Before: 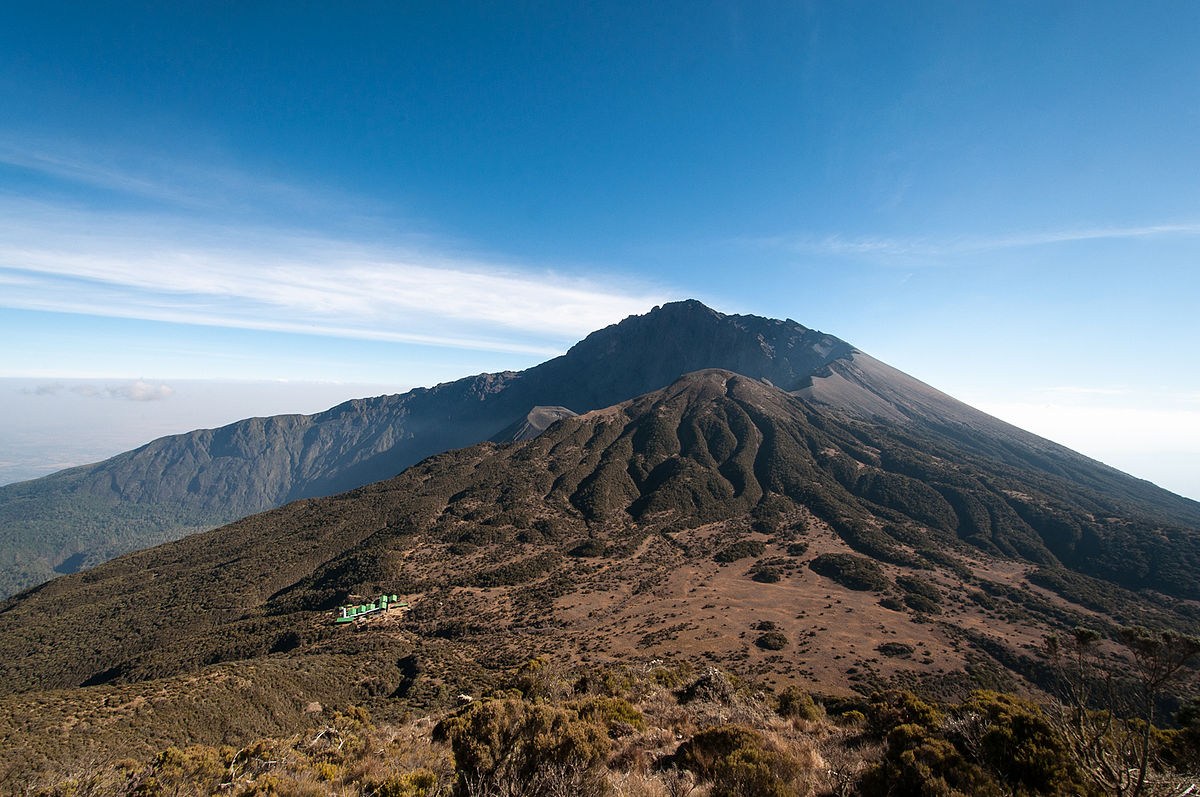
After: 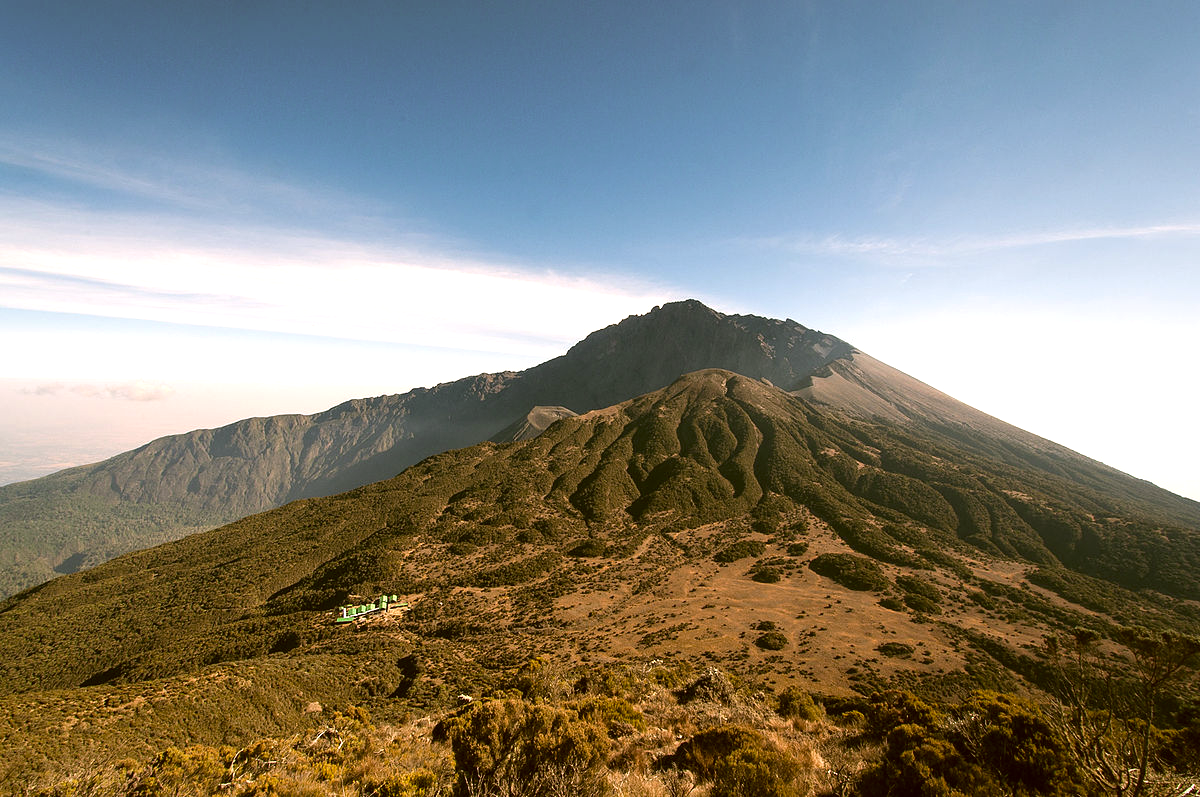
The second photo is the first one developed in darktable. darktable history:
exposure: black level correction 0, exposure 0.5 EV, compensate exposure bias true, compensate highlight preservation false
color correction: highlights a* 8.98, highlights b* 15.09, shadows a* -0.49, shadows b* 26.52
